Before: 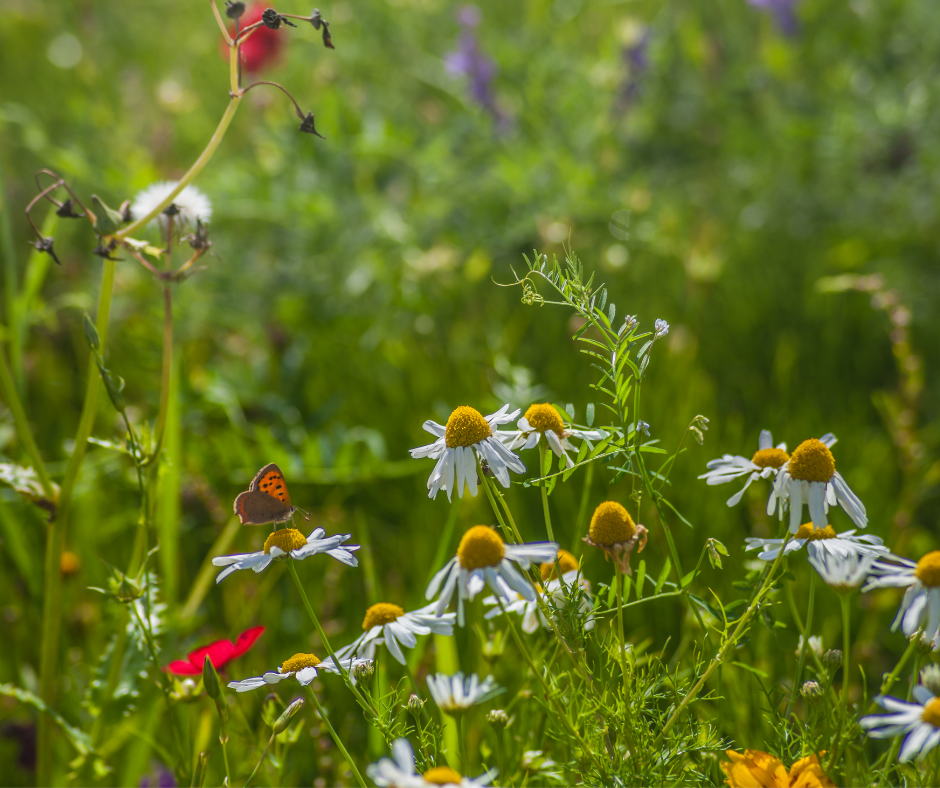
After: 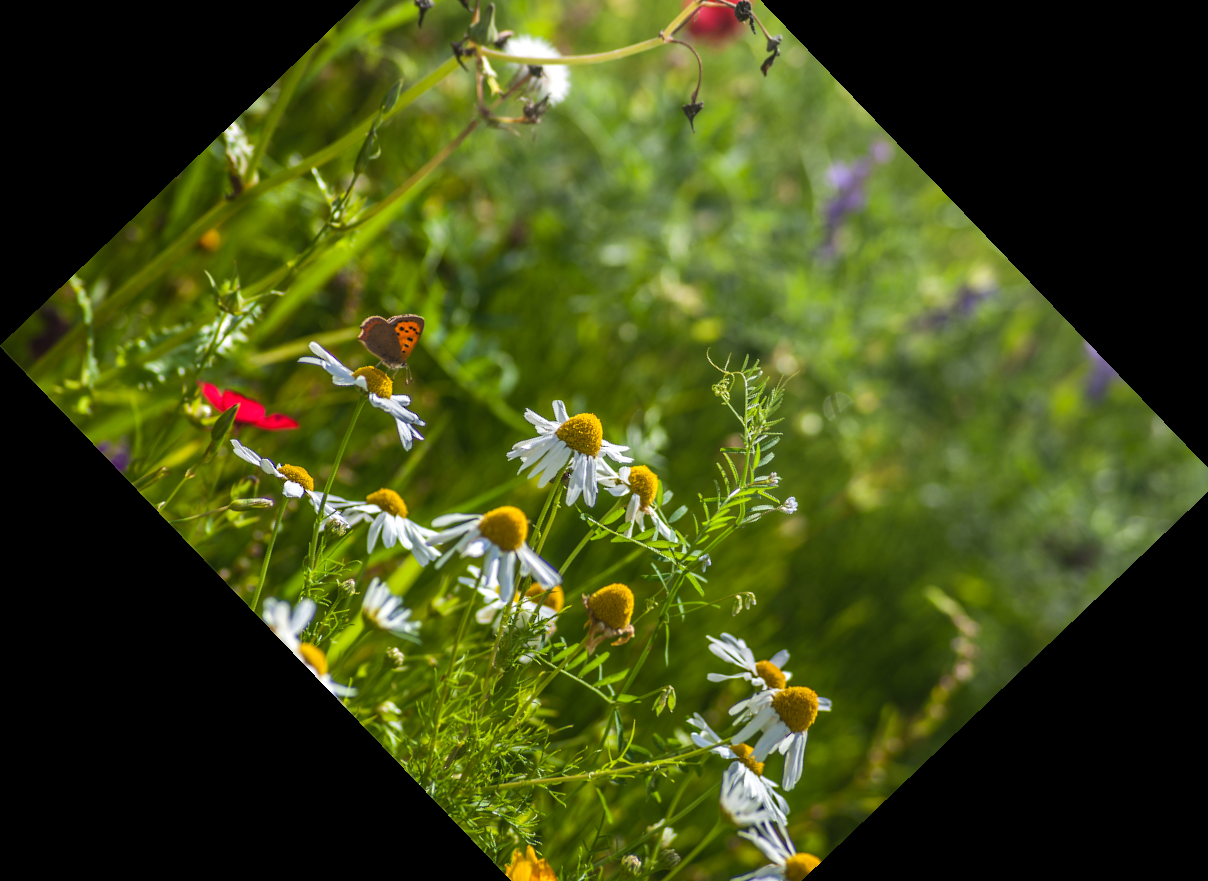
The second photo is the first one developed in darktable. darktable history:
crop and rotate: angle -46.26°, top 16.234%, right 0.912%, bottom 11.704%
tone equalizer: -8 EV -0.417 EV, -7 EV -0.389 EV, -6 EV -0.333 EV, -5 EV -0.222 EV, -3 EV 0.222 EV, -2 EV 0.333 EV, -1 EV 0.389 EV, +0 EV 0.417 EV, edges refinement/feathering 500, mask exposure compensation -1.57 EV, preserve details no
